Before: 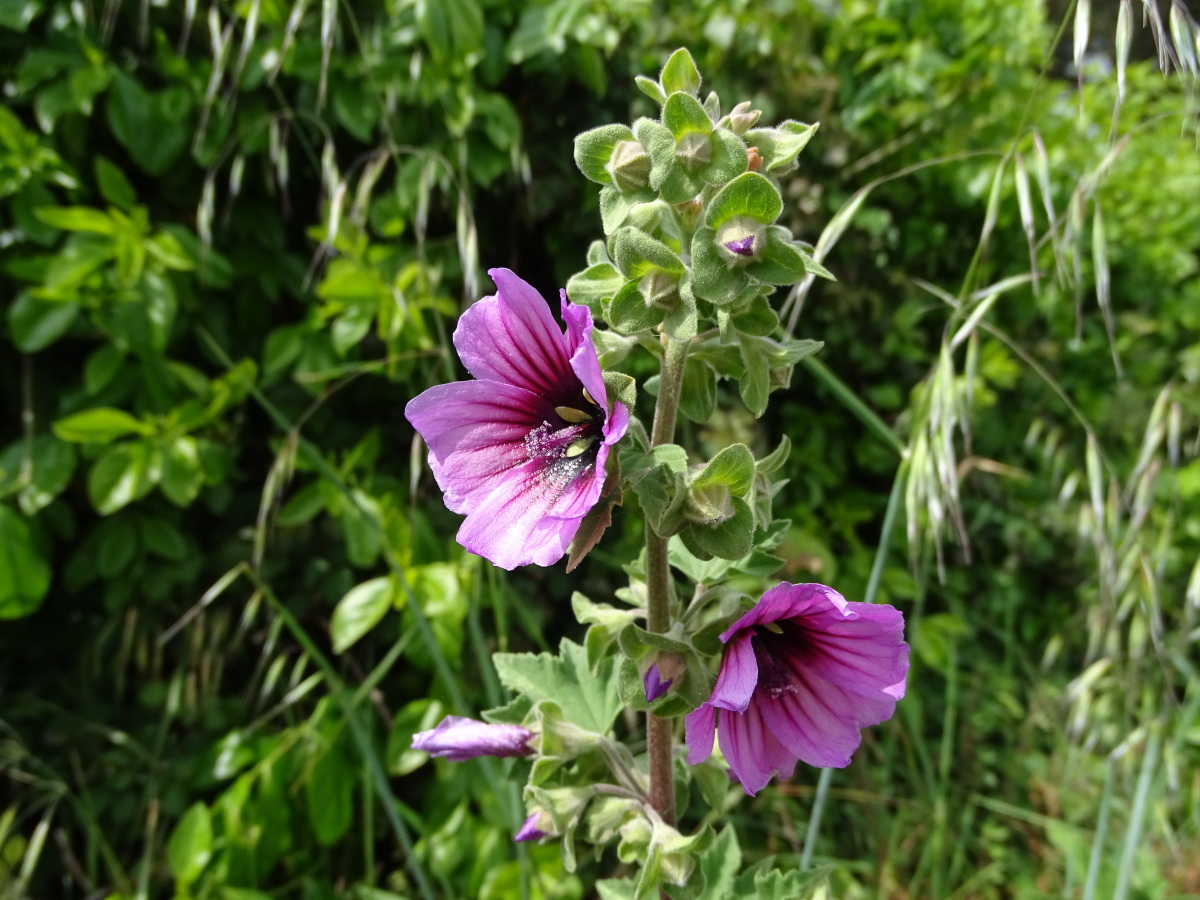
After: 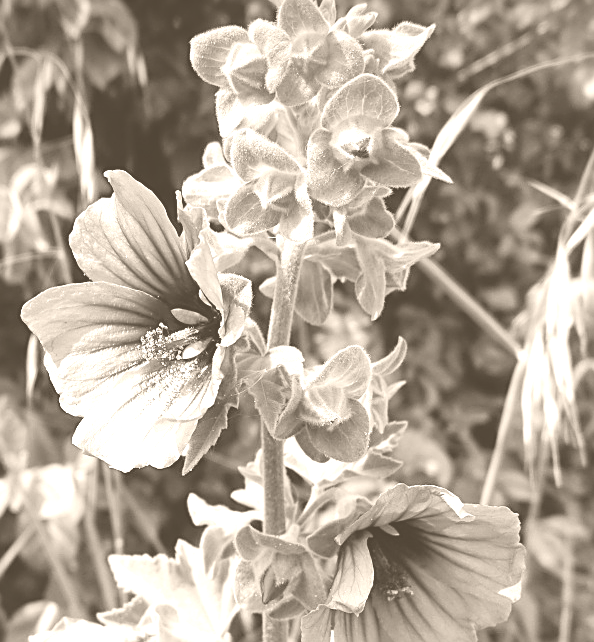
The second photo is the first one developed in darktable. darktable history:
graduated density: density 2.02 EV, hardness 44%, rotation 0.374°, offset 8.21, hue 208.8°, saturation 97%
sharpen: on, module defaults
color balance rgb: perceptual saturation grading › global saturation 25%, perceptual brilliance grading › mid-tones 10%, perceptual brilliance grading › shadows 15%, global vibrance 20%
colorize: hue 34.49°, saturation 35.33%, source mix 100%, version 1
crop: left 32.075%, top 10.976%, right 18.355%, bottom 17.596%
